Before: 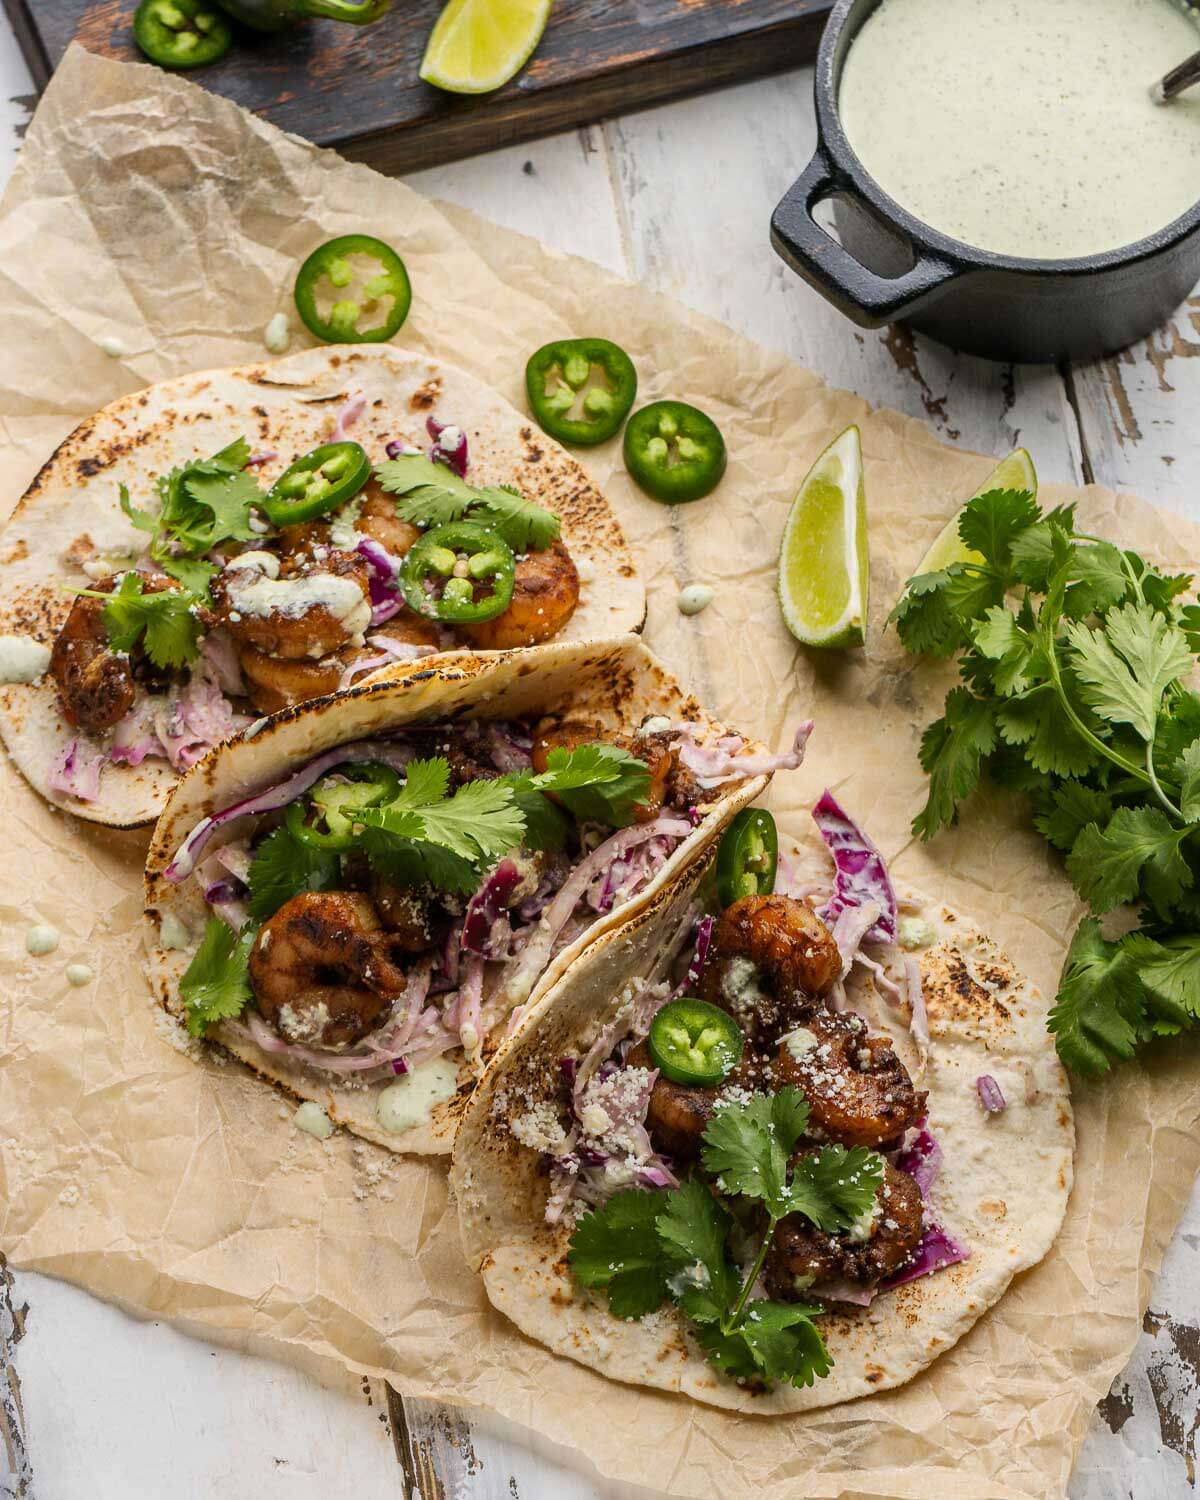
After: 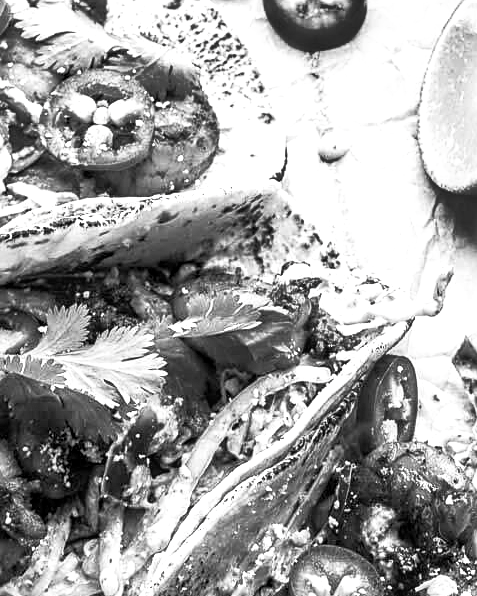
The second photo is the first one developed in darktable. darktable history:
base curve: curves: ch0 [(0, 0) (0.257, 0.25) (0.482, 0.586) (0.757, 0.871) (1, 1)], preserve colors none
color correction: highlights b* -0.002, saturation 0.975
exposure: black level correction 0.001, exposure 1.049 EV, compensate highlight preservation false
crop: left 30.025%, top 30.245%, right 29.945%, bottom 29.776%
contrast brightness saturation: saturation -0.998
shadows and highlights: low approximation 0.01, soften with gaussian
local contrast: on, module defaults
sharpen: on, module defaults
